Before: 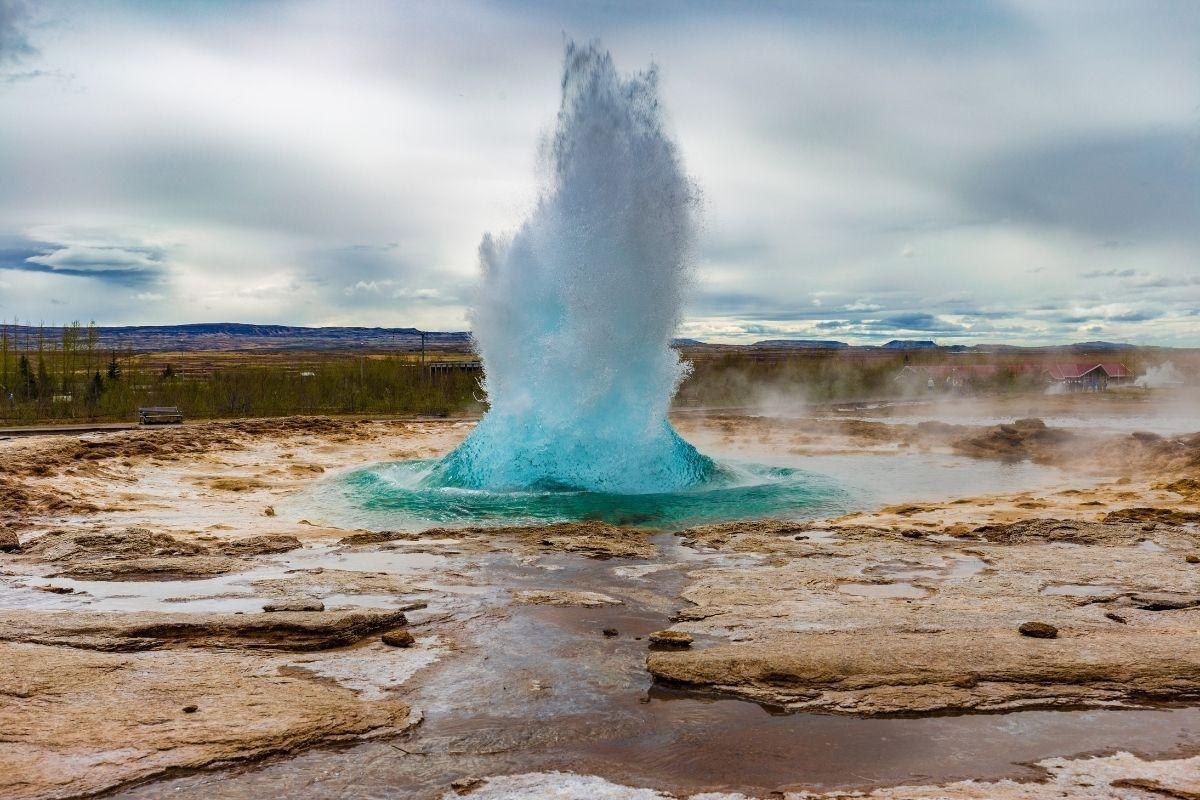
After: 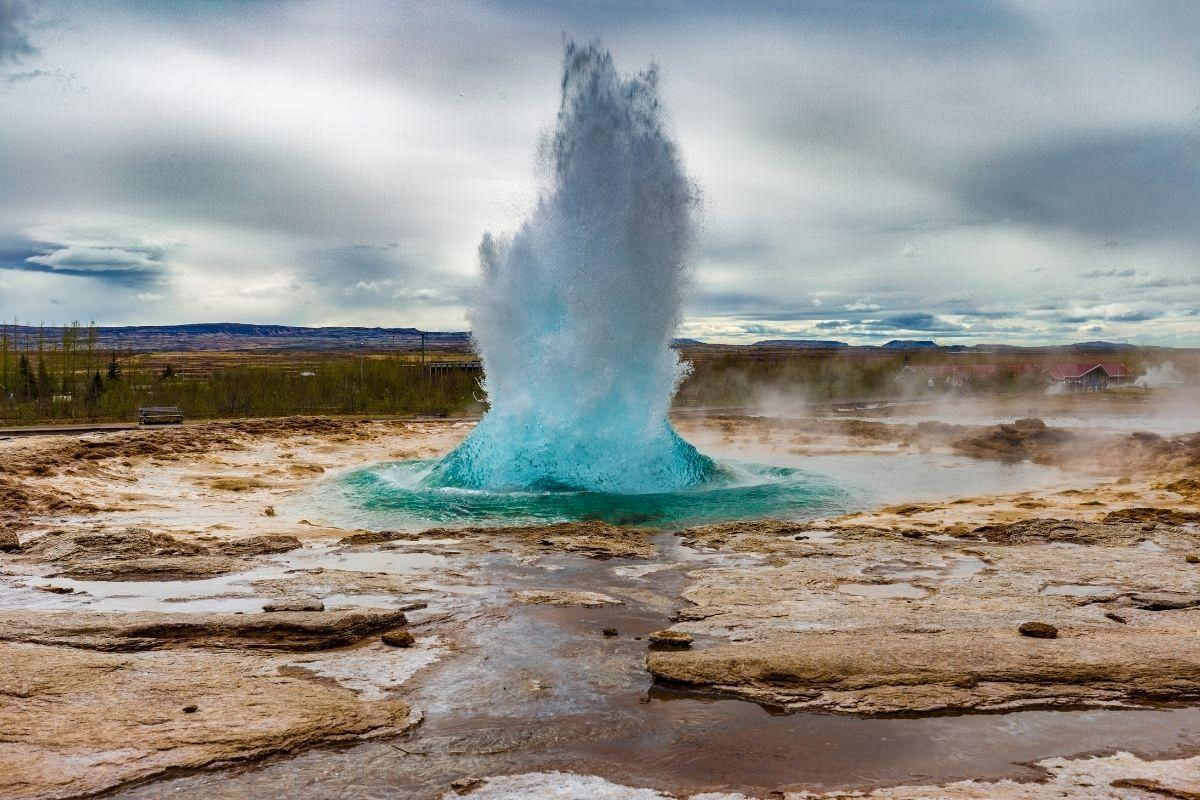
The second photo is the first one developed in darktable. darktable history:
shadows and highlights: soften with gaussian
local contrast: mode bilateral grid, contrast 21, coarseness 49, detail 119%, midtone range 0.2
